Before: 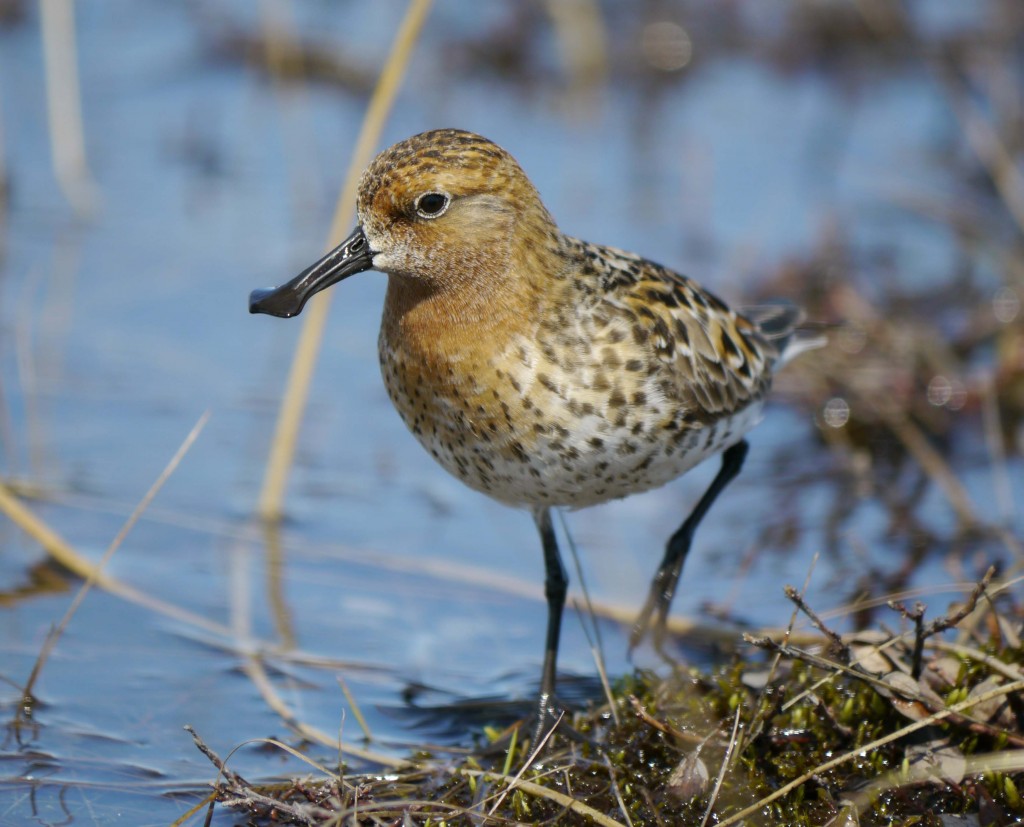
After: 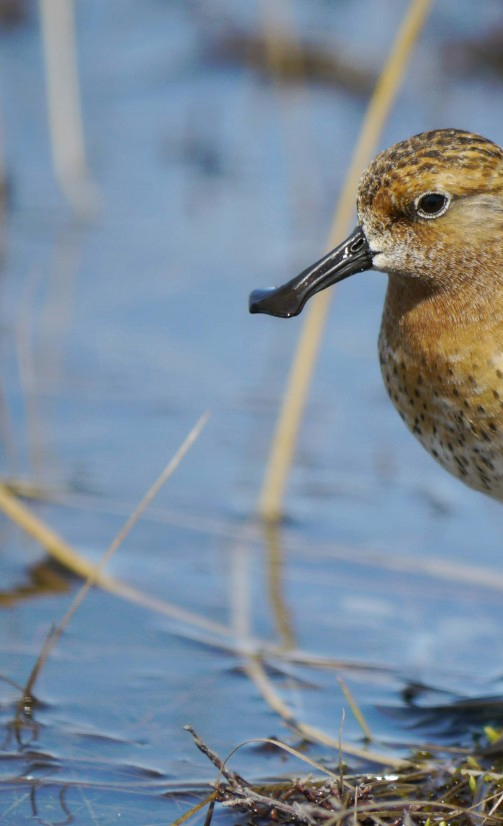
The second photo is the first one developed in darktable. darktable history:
tone curve: curves: ch0 [(0, 0) (0.003, 0.003) (0.011, 0.011) (0.025, 0.024) (0.044, 0.043) (0.069, 0.068) (0.1, 0.097) (0.136, 0.133) (0.177, 0.173) (0.224, 0.219) (0.277, 0.27) (0.335, 0.327) (0.399, 0.39) (0.468, 0.457) (0.543, 0.545) (0.623, 0.625) (0.709, 0.71) (0.801, 0.801) (0.898, 0.898) (1, 1)], preserve colors none
crop and rotate: left 0%, top 0%, right 50.845%
